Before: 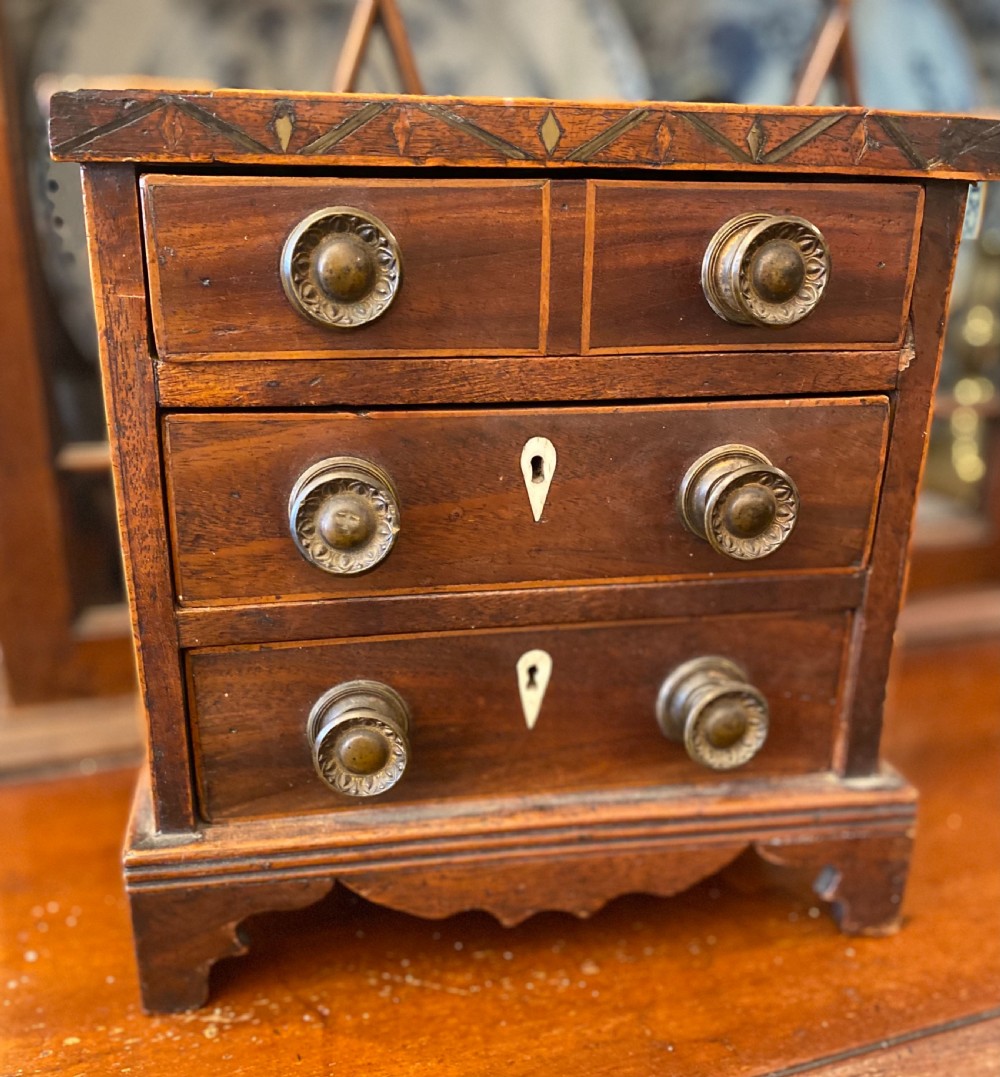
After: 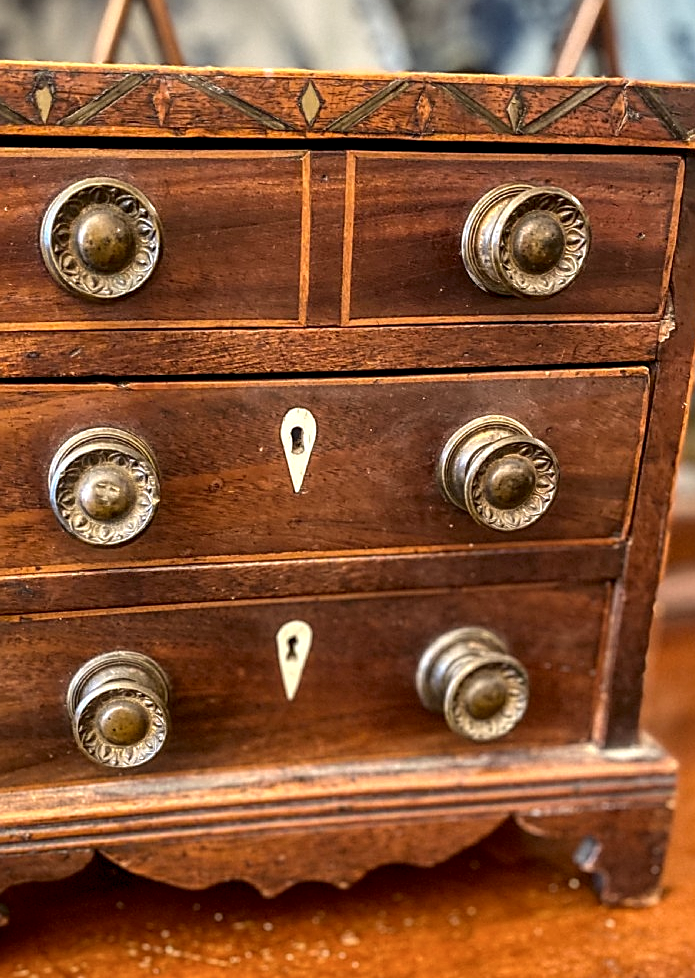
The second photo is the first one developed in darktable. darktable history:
crop and rotate: left 24.034%, top 2.838%, right 6.406%, bottom 6.299%
local contrast: detail 160%
sharpen: on, module defaults
